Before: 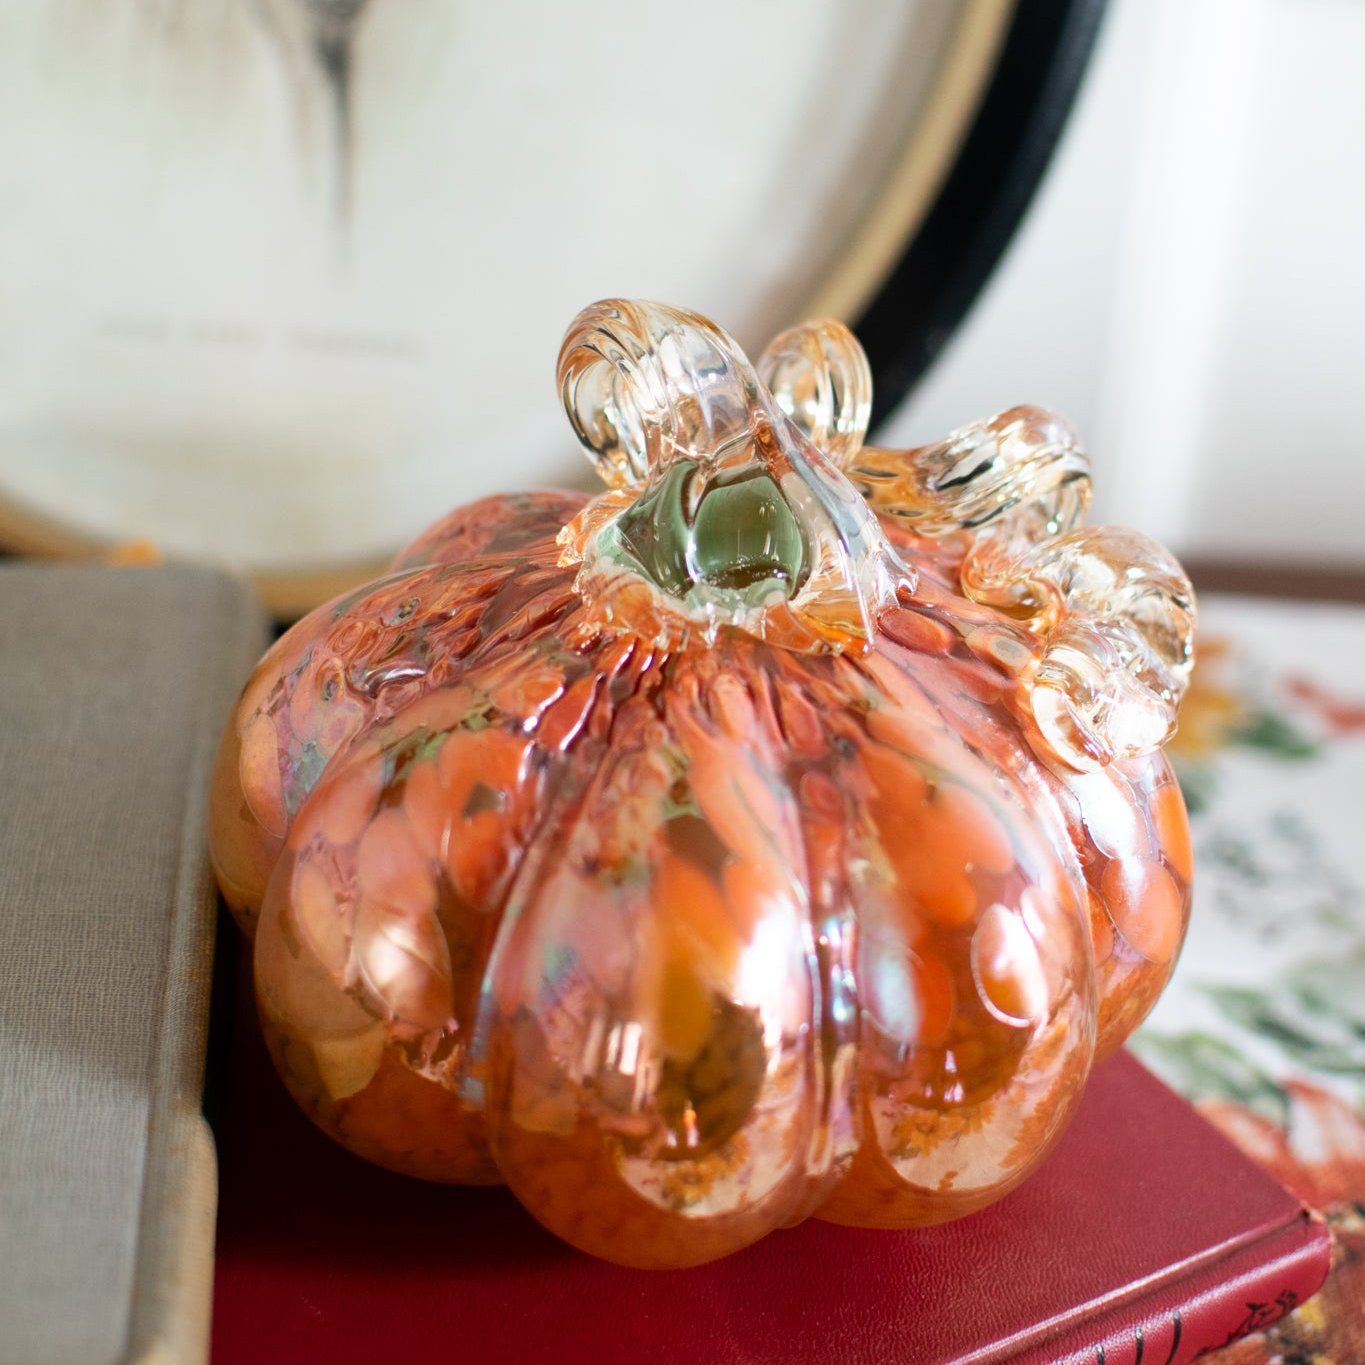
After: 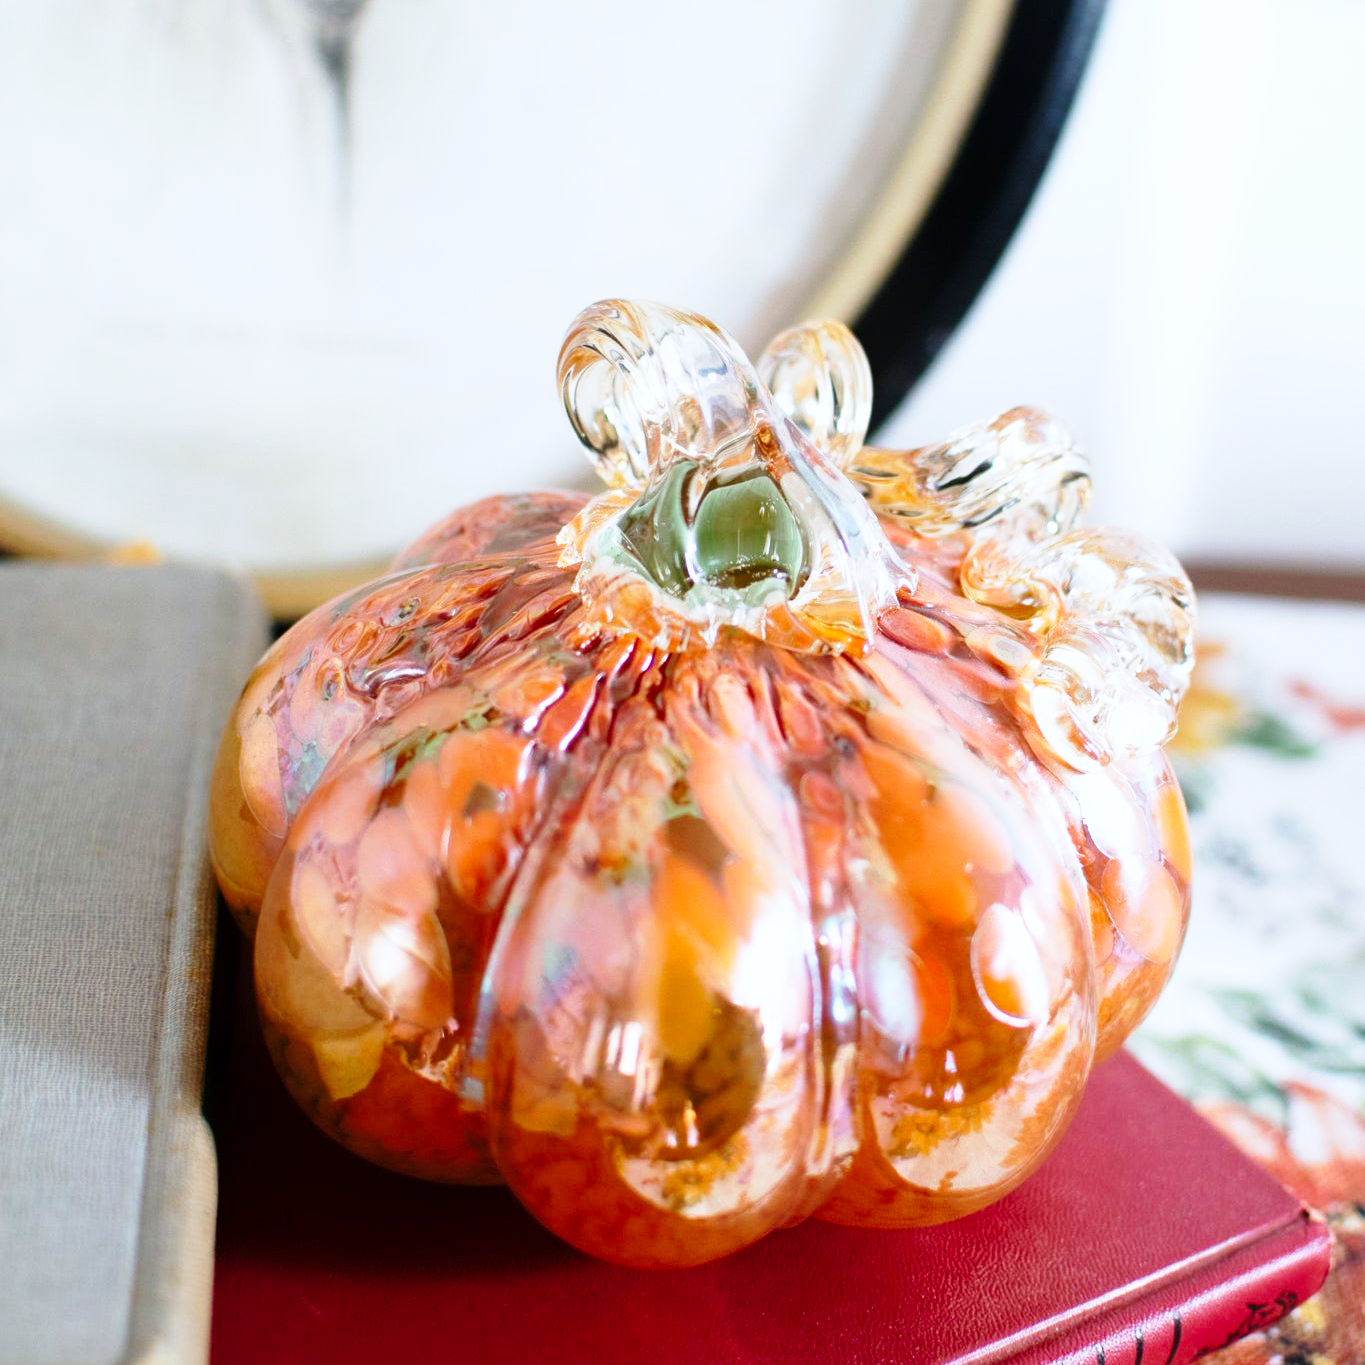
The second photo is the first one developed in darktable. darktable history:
base curve: curves: ch0 [(0, 0) (0.028, 0.03) (0.121, 0.232) (0.46, 0.748) (0.859, 0.968) (1, 1)], preserve colors none
white balance: red 0.931, blue 1.11
